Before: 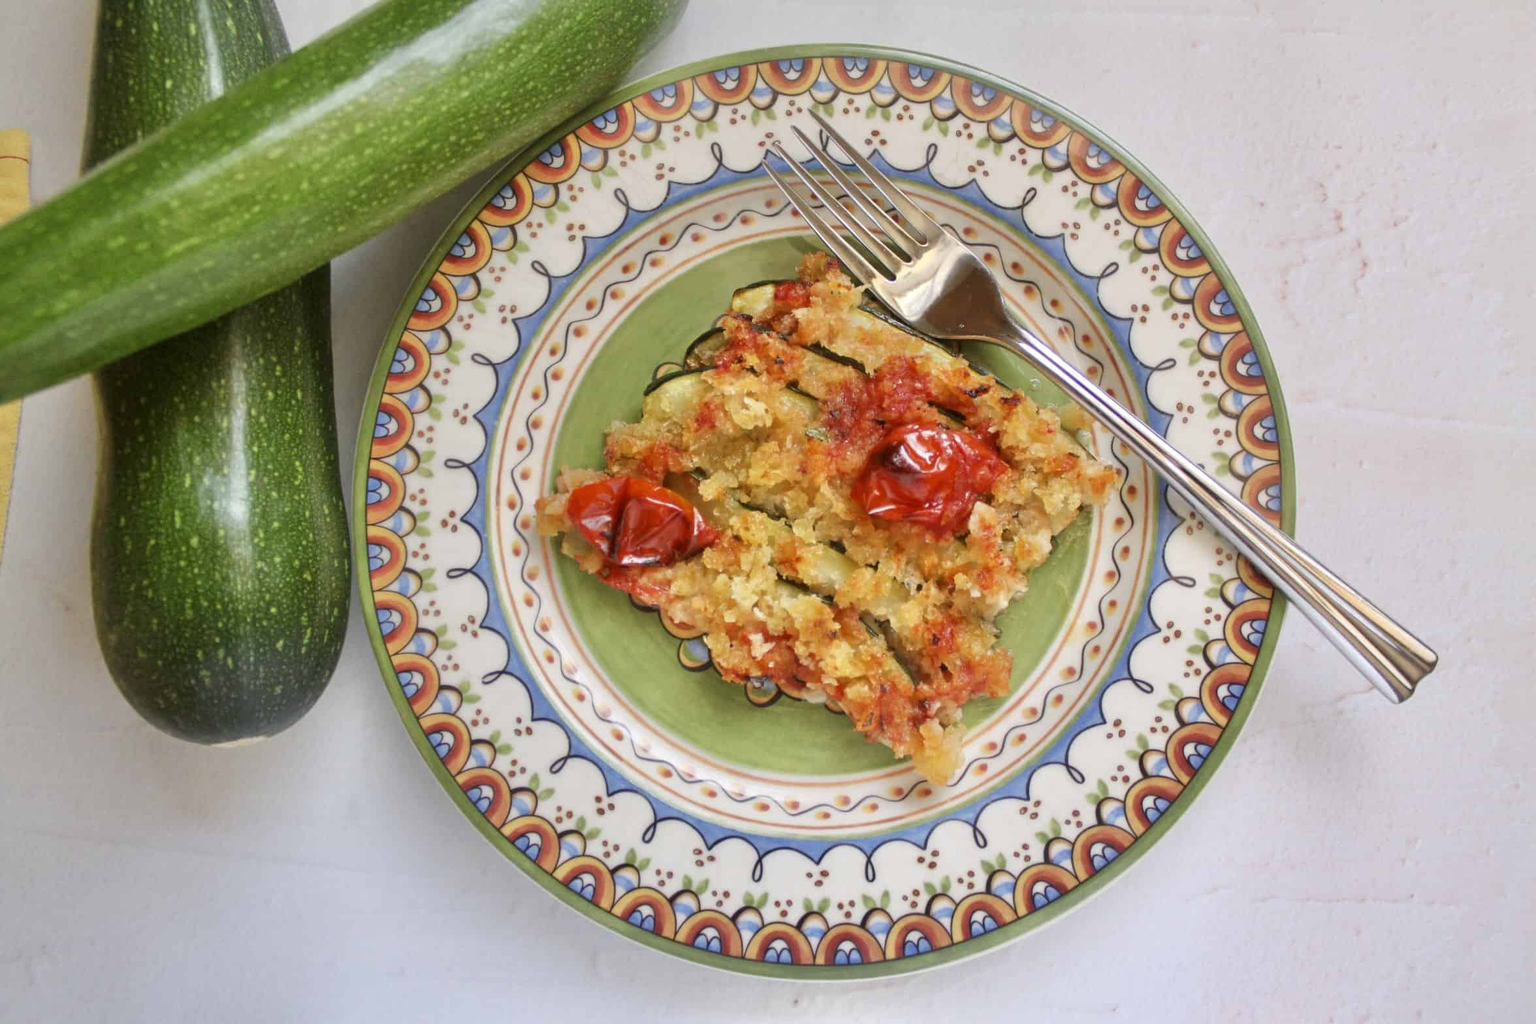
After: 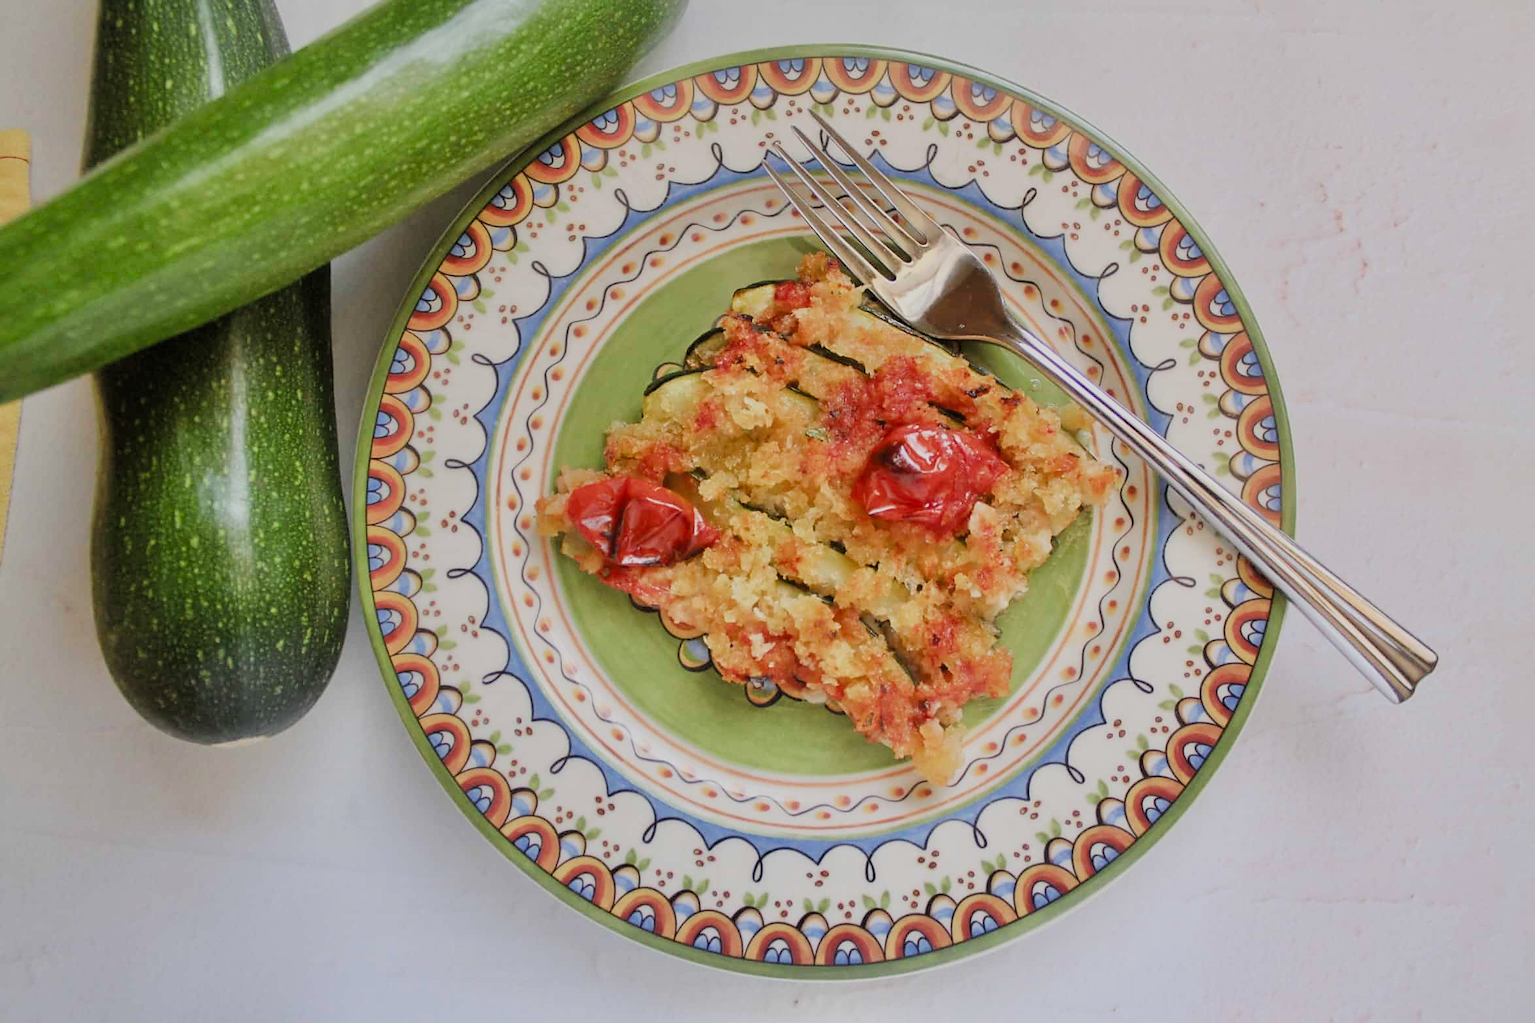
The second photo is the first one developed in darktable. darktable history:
filmic rgb: black relative exposure -7.65 EV, white relative exposure 4.56 EV, threshold 2.98 EV, hardness 3.61, color science v4 (2020), enable highlight reconstruction true
sharpen: radius 1.866, amount 0.413, threshold 1.64
